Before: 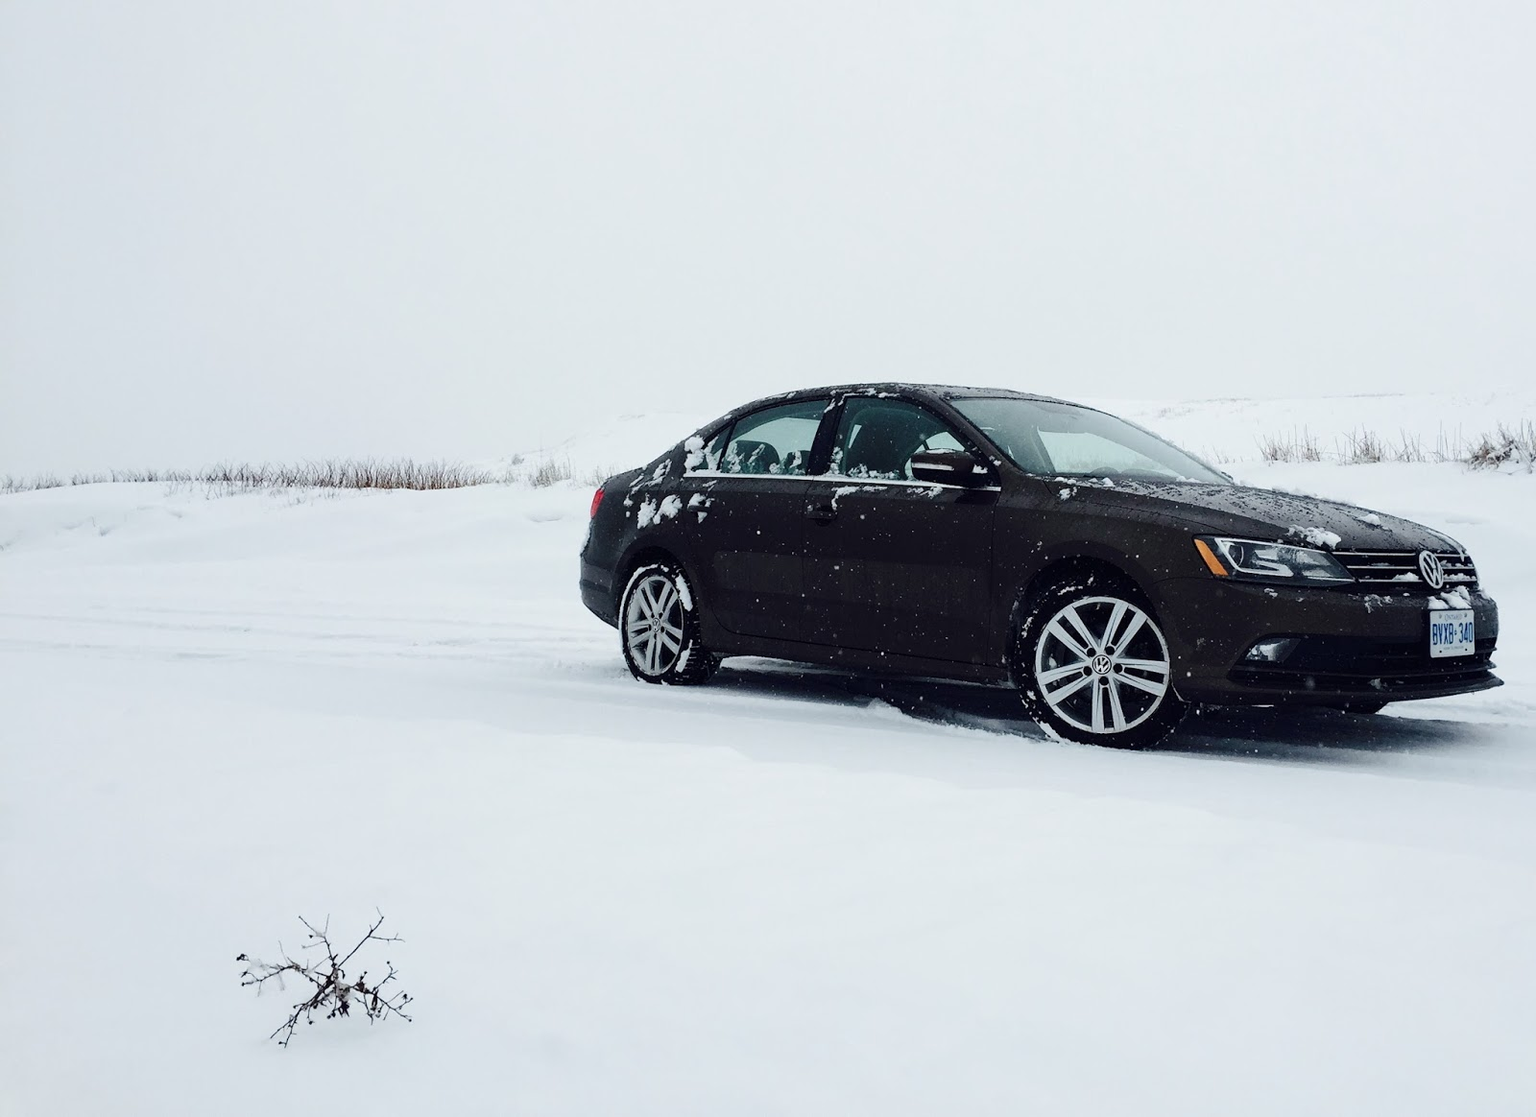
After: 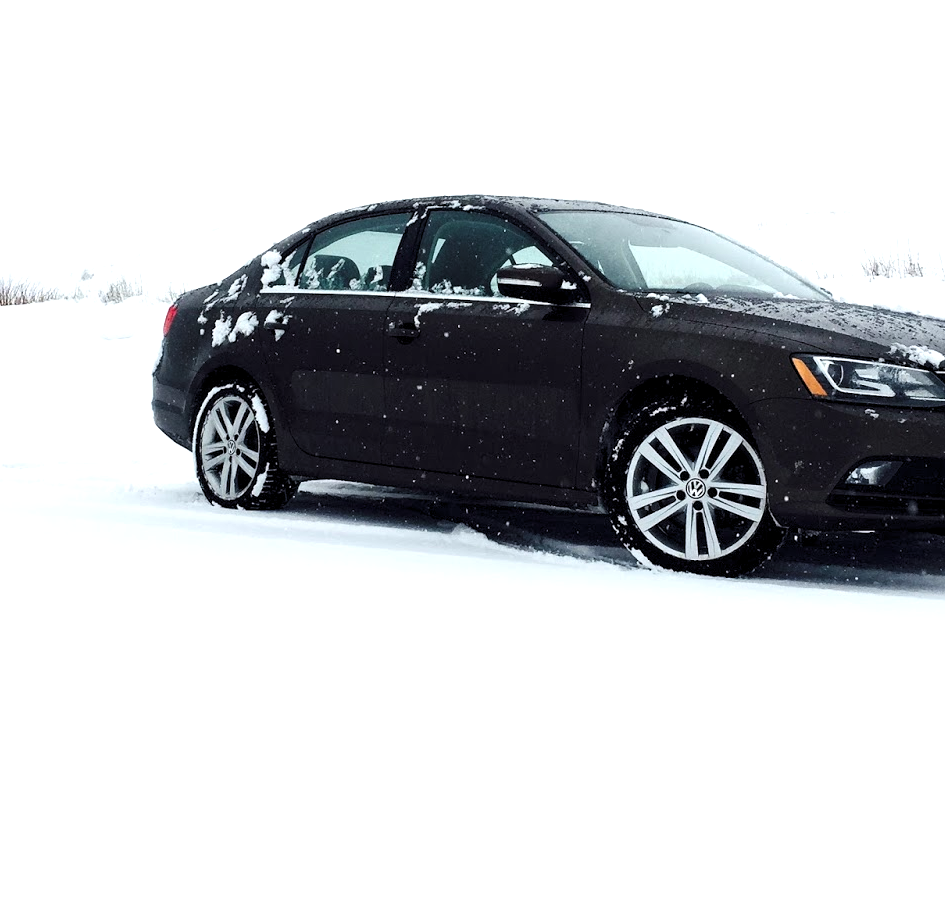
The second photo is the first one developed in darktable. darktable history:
levels: levels [0.031, 0.5, 0.969]
crop and rotate: left 28.258%, top 17.593%, right 12.648%, bottom 3.332%
exposure: black level correction 0, exposure 0.499 EV, compensate exposure bias true, compensate highlight preservation false
